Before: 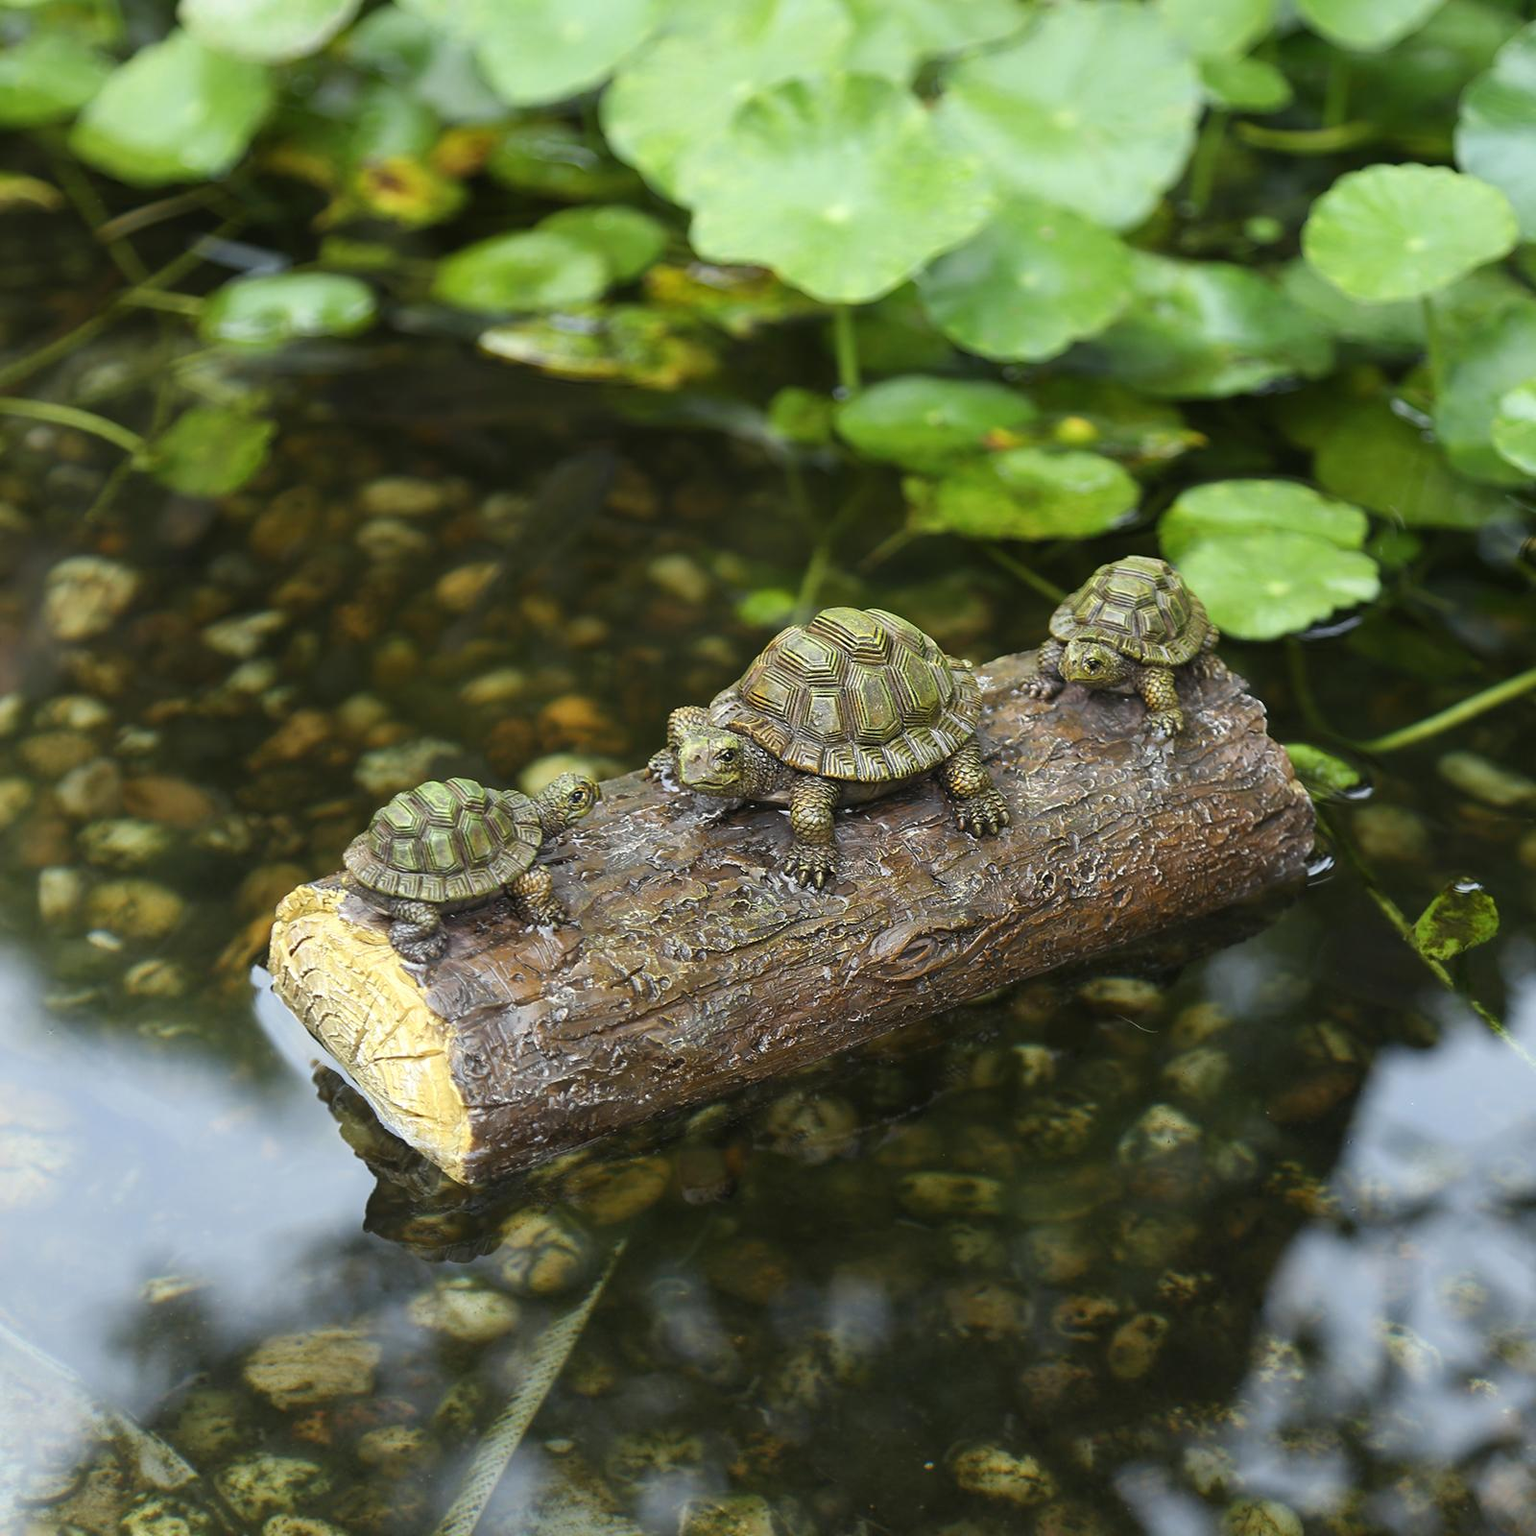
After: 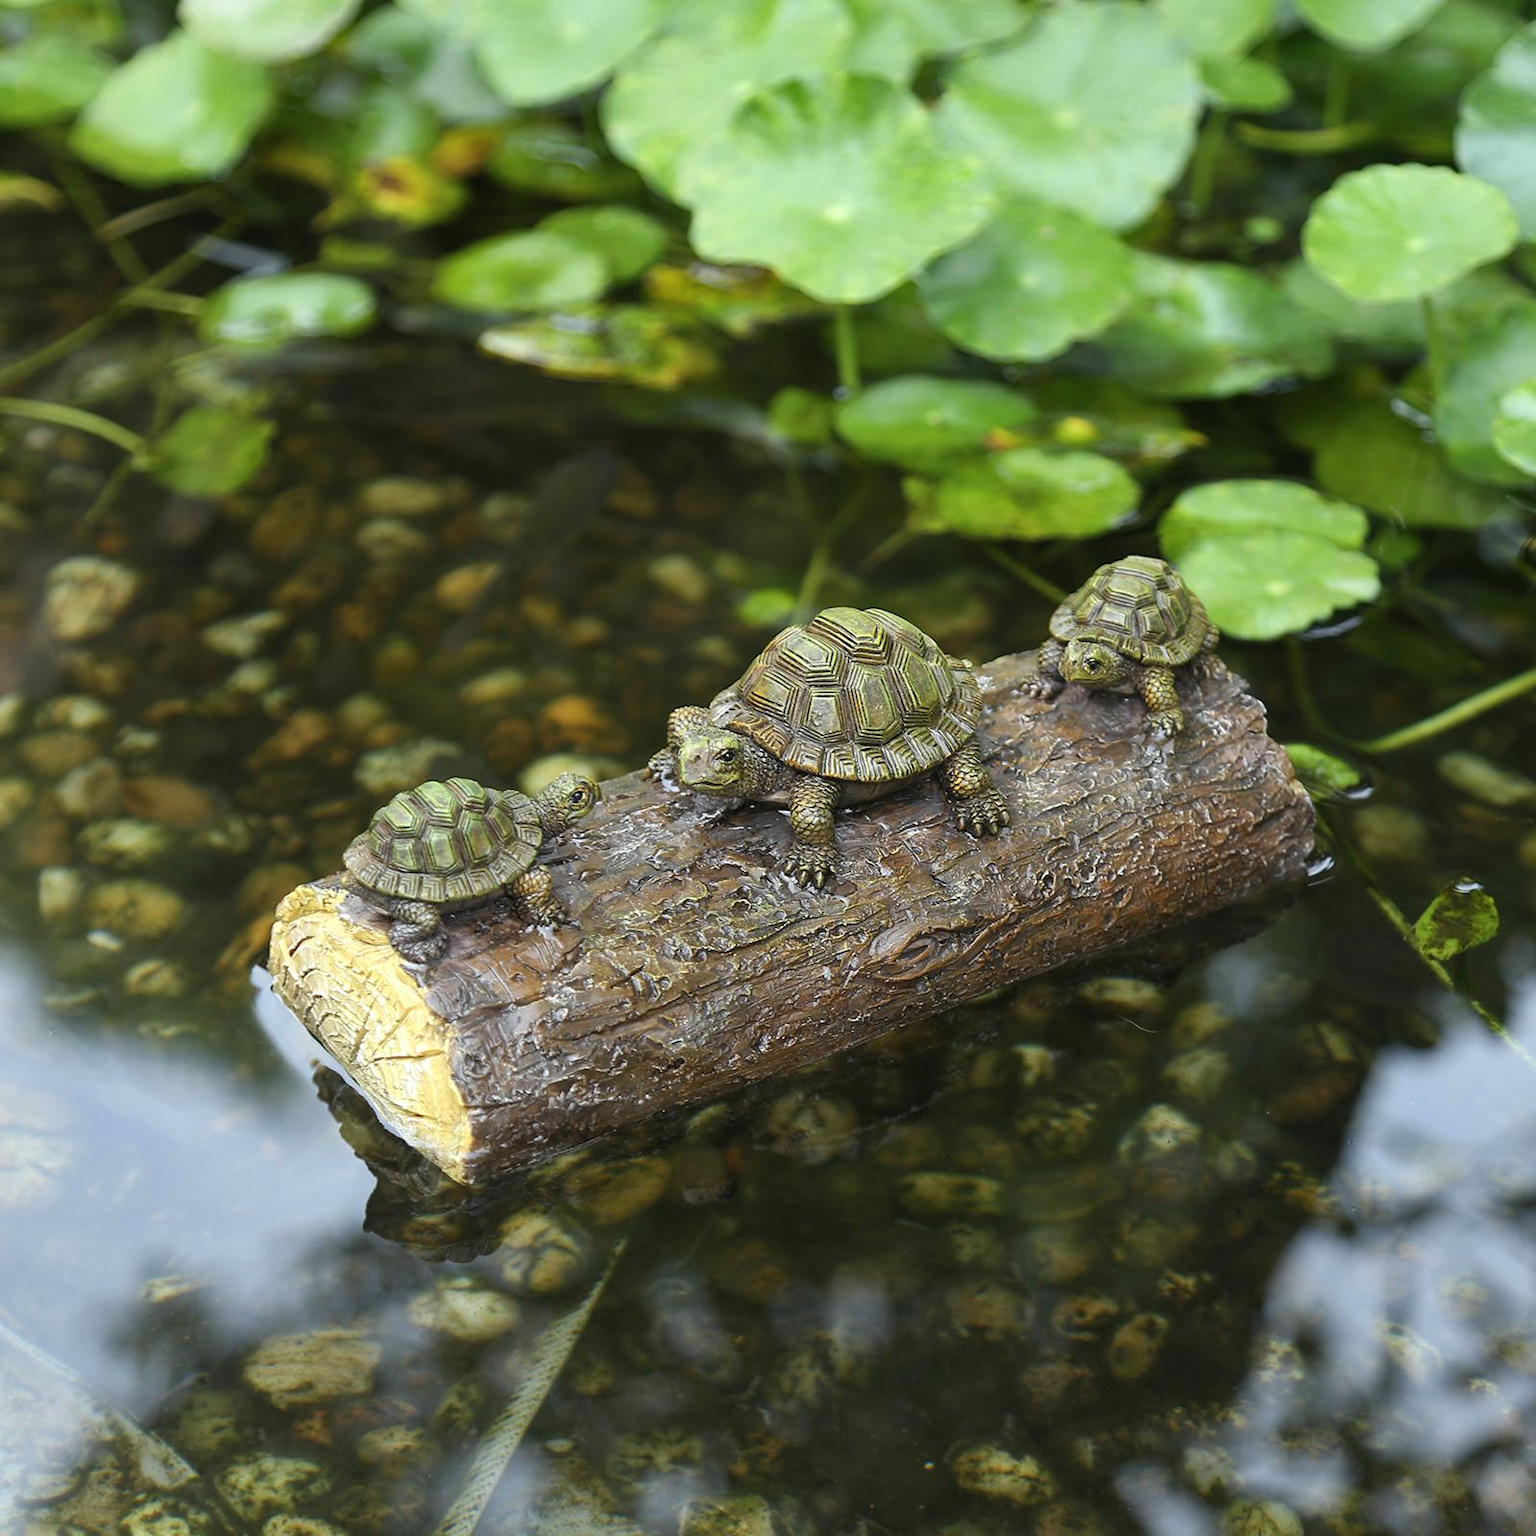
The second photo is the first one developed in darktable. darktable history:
white balance: red 0.988, blue 1.017
shadows and highlights: shadows 12, white point adjustment 1.2, soften with gaussian
